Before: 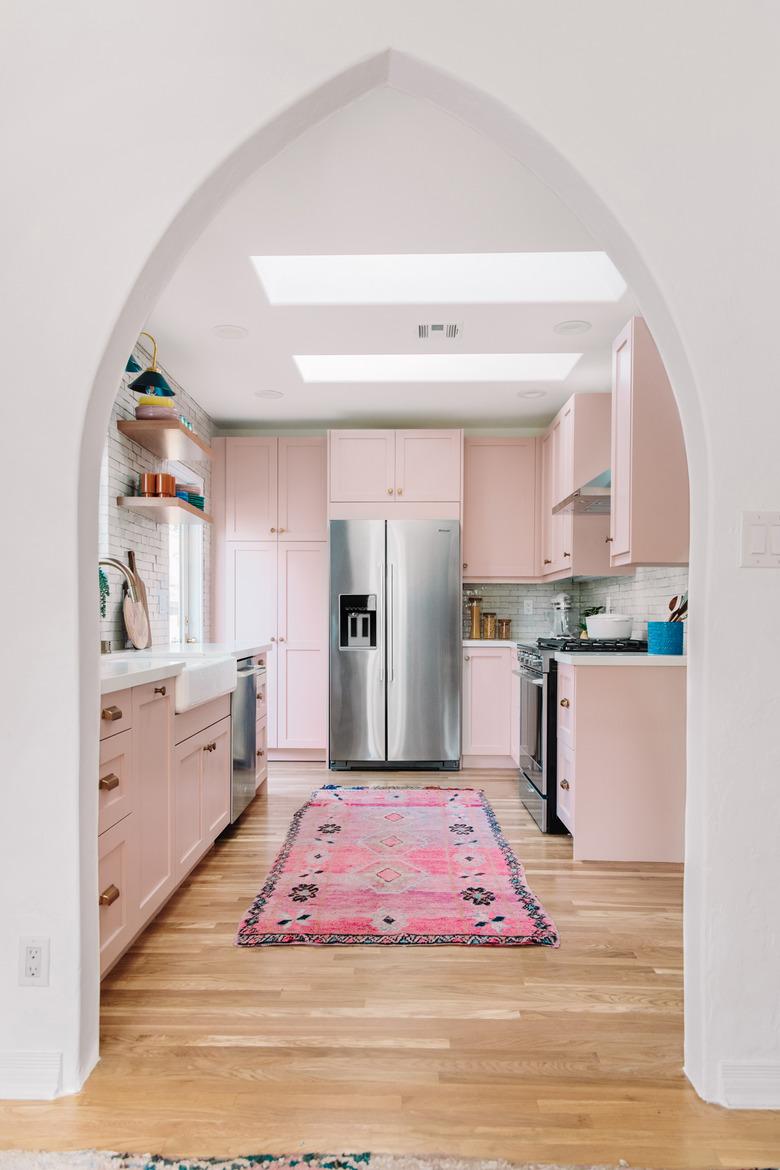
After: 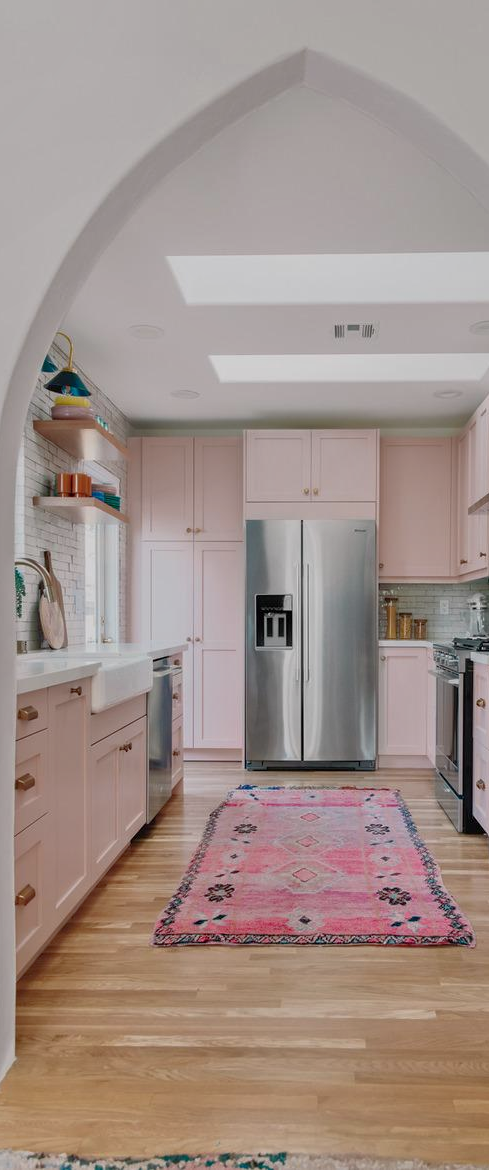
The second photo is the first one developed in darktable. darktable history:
tone curve: curves: ch0 [(0, 0) (0.15, 0.17) (0.452, 0.437) (0.611, 0.588) (0.751, 0.749) (1, 1)]; ch1 [(0, 0) (0.325, 0.327) (0.412, 0.45) (0.453, 0.484) (0.5, 0.499) (0.541, 0.55) (0.617, 0.612) (0.695, 0.697) (1, 1)]; ch2 [(0, 0) (0.386, 0.397) (0.452, 0.459) (0.505, 0.498) (0.524, 0.547) (0.574, 0.566) (0.633, 0.641) (1, 1)], color space Lab, linked channels, preserve colors none
shadows and highlights: shadows 35.8, highlights -35.21, shadows color adjustment 99.16%, highlights color adjustment 0.229%, soften with gaussian
crop: left 10.878%, right 26.407%
tone equalizer: -8 EV -0.001 EV, -7 EV 0.005 EV, -6 EV -0.041 EV, -5 EV 0.013 EV, -4 EV -0.012 EV, -3 EV 0.017 EV, -2 EV -0.062 EV, -1 EV -0.316 EV, +0 EV -0.579 EV
